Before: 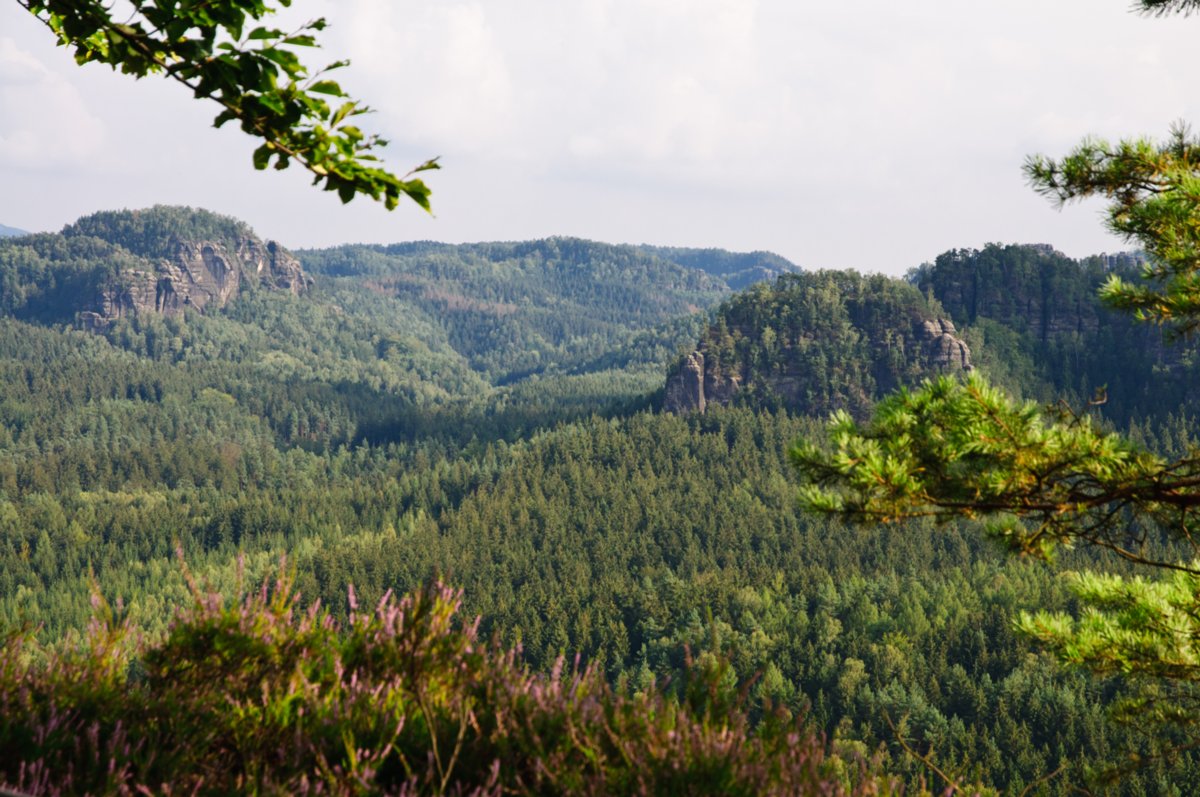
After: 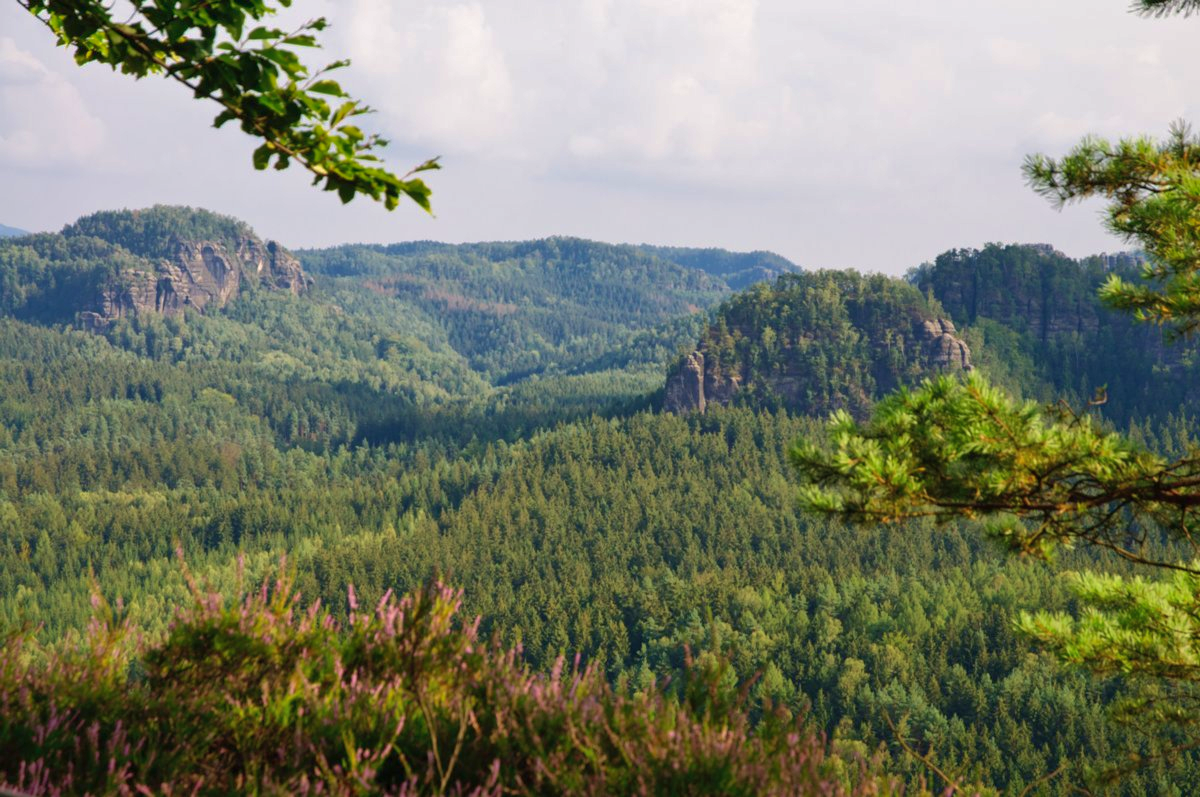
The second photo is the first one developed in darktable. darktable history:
velvia: on, module defaults
shadows and highlights: on, module defaults
